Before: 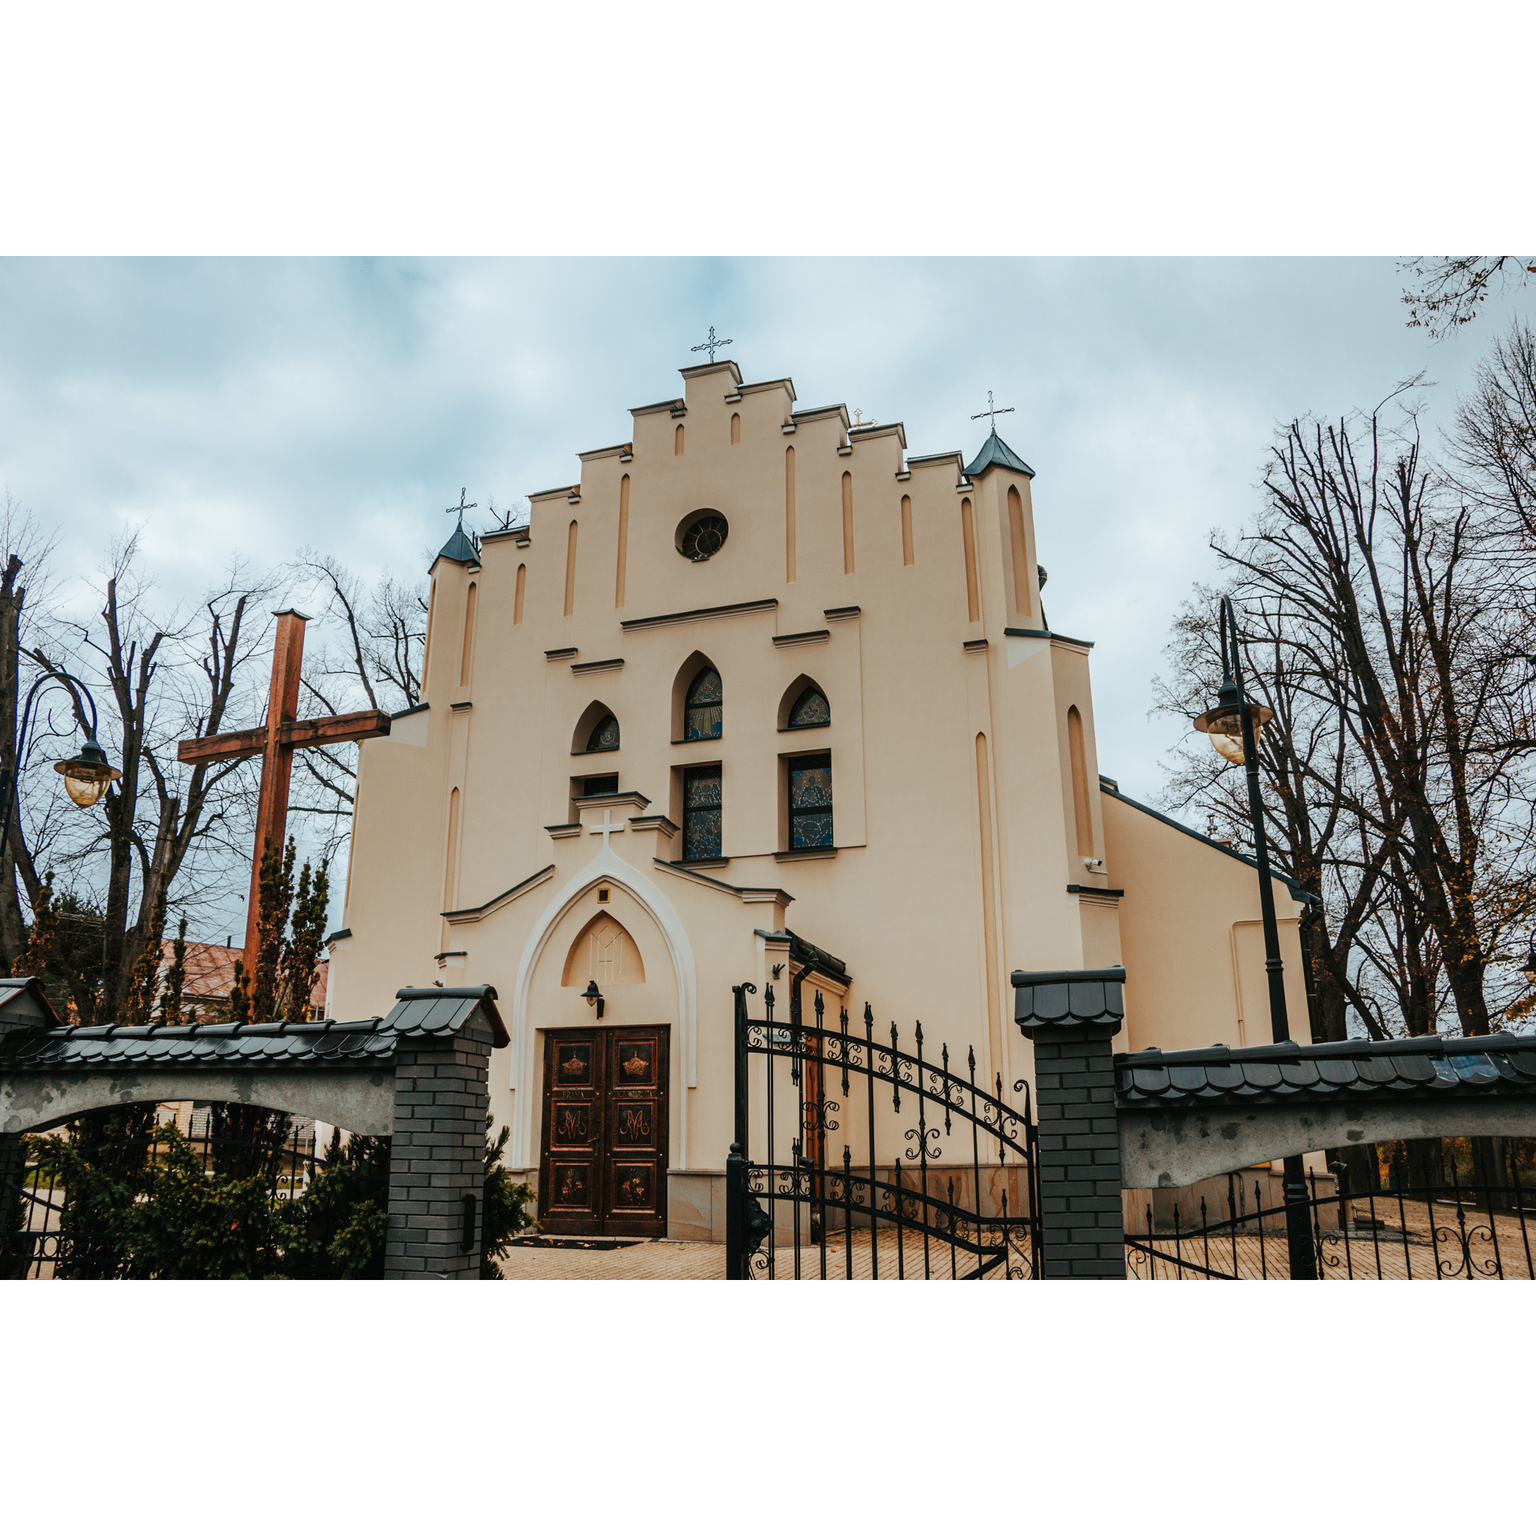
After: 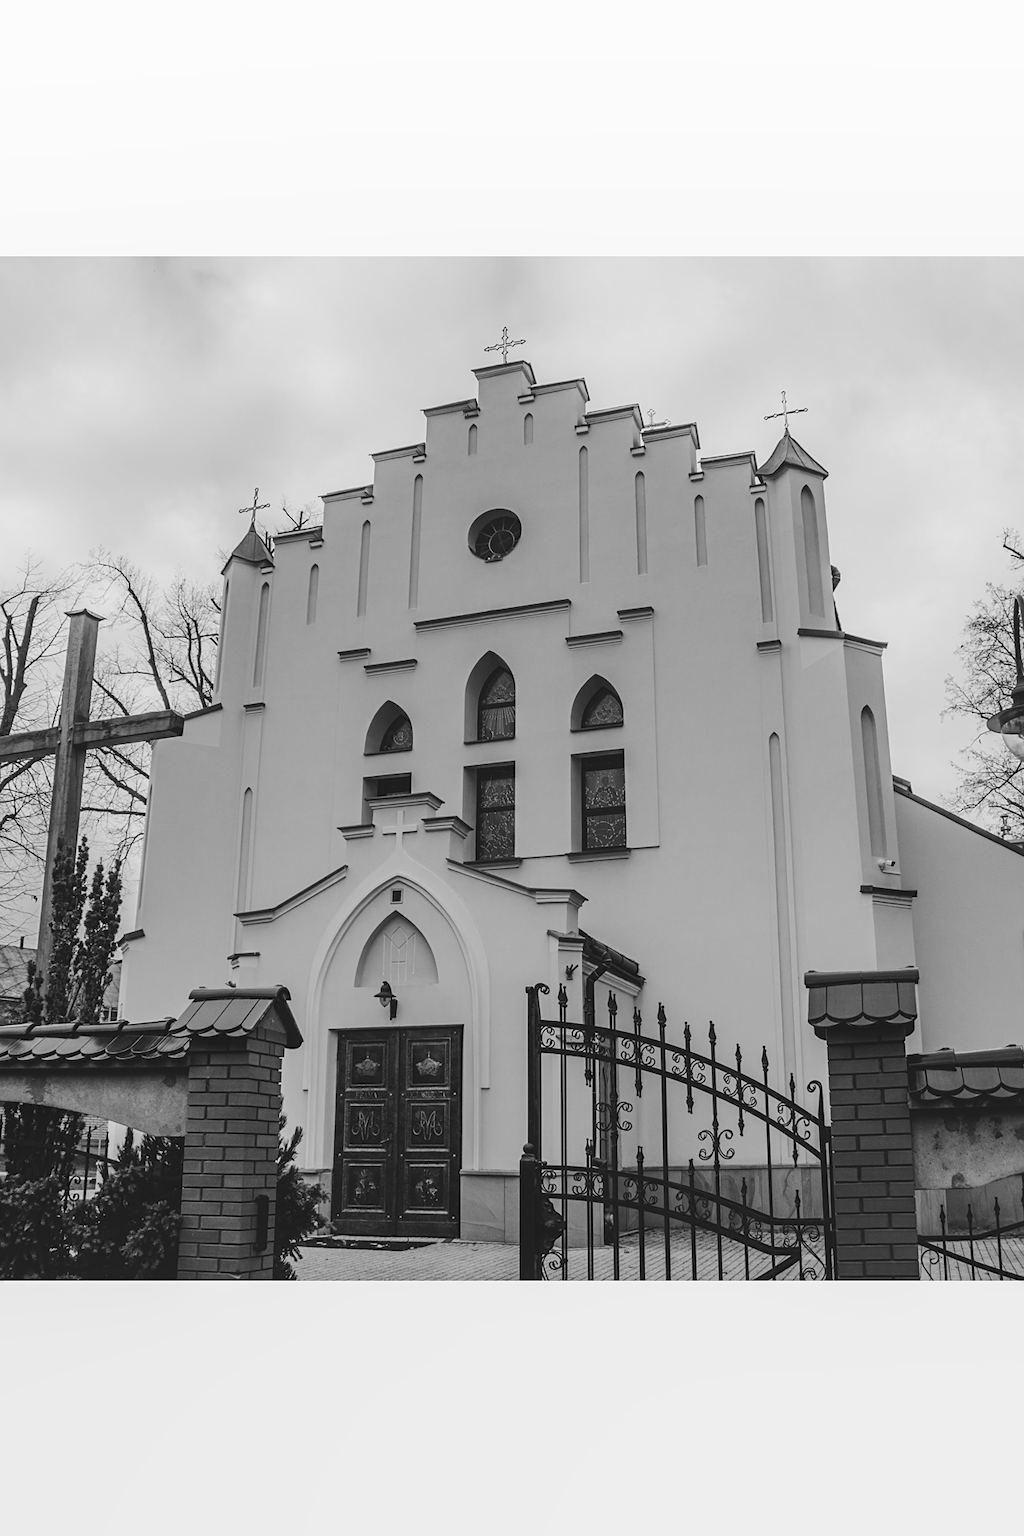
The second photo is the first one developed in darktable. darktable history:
sharpen: amount 0.2
local contrast: highlights 68%, shadows 68%, detail 82%, midtone range 0.325
crop and rotate: left 13.537%, right 19.796%
monochrome: size 1
